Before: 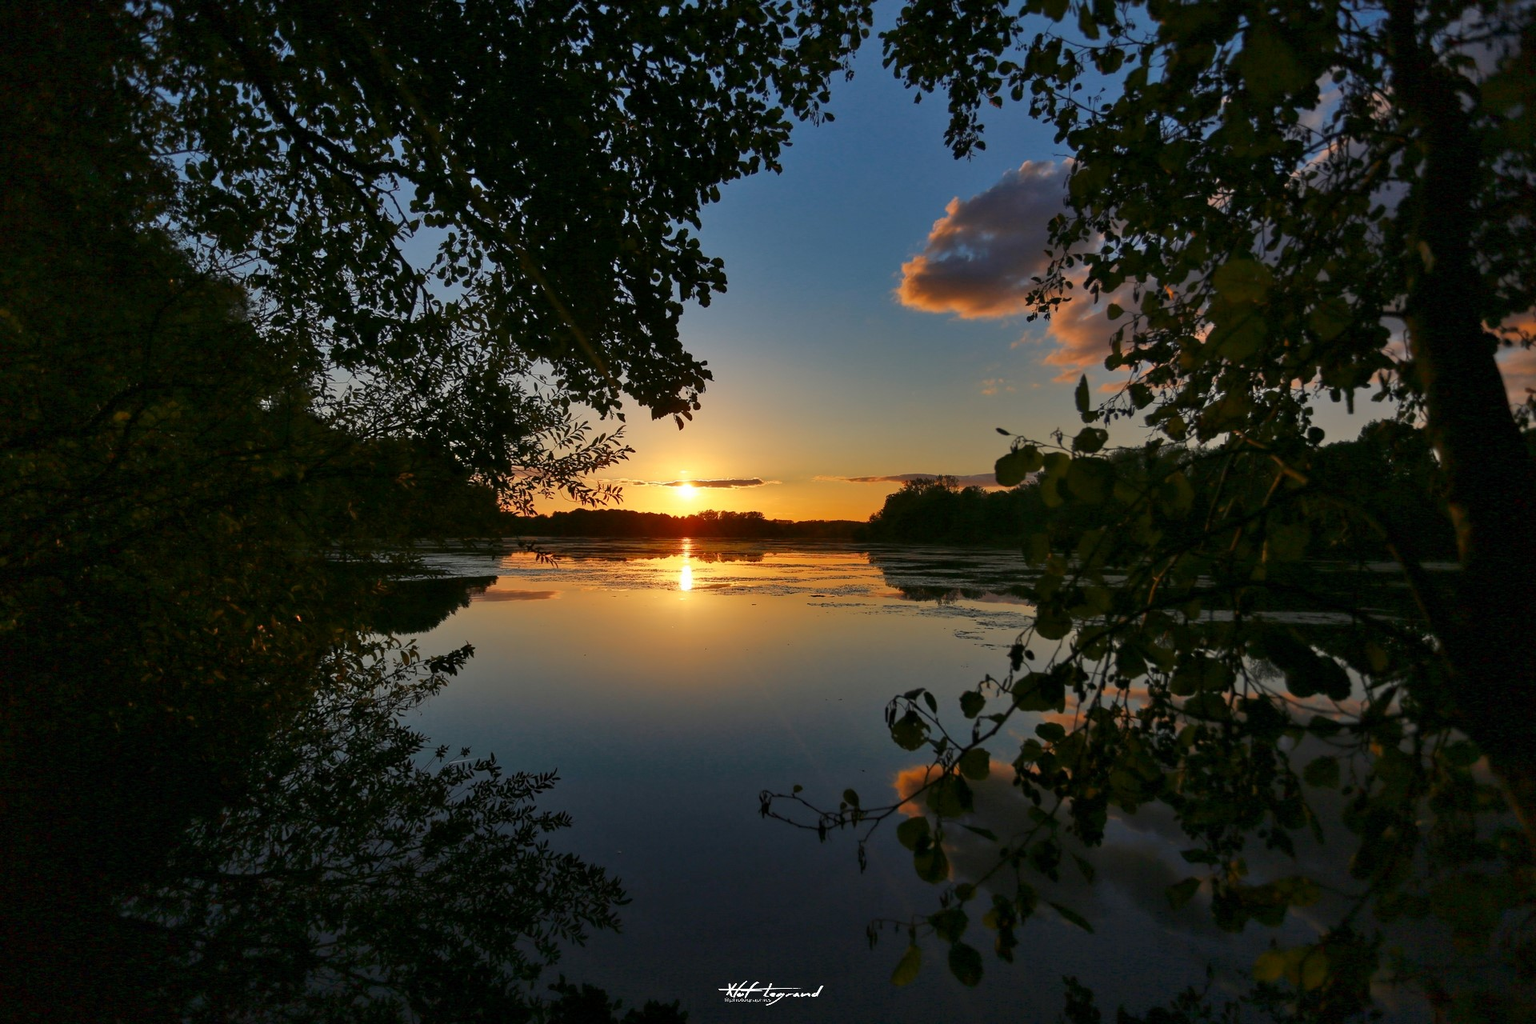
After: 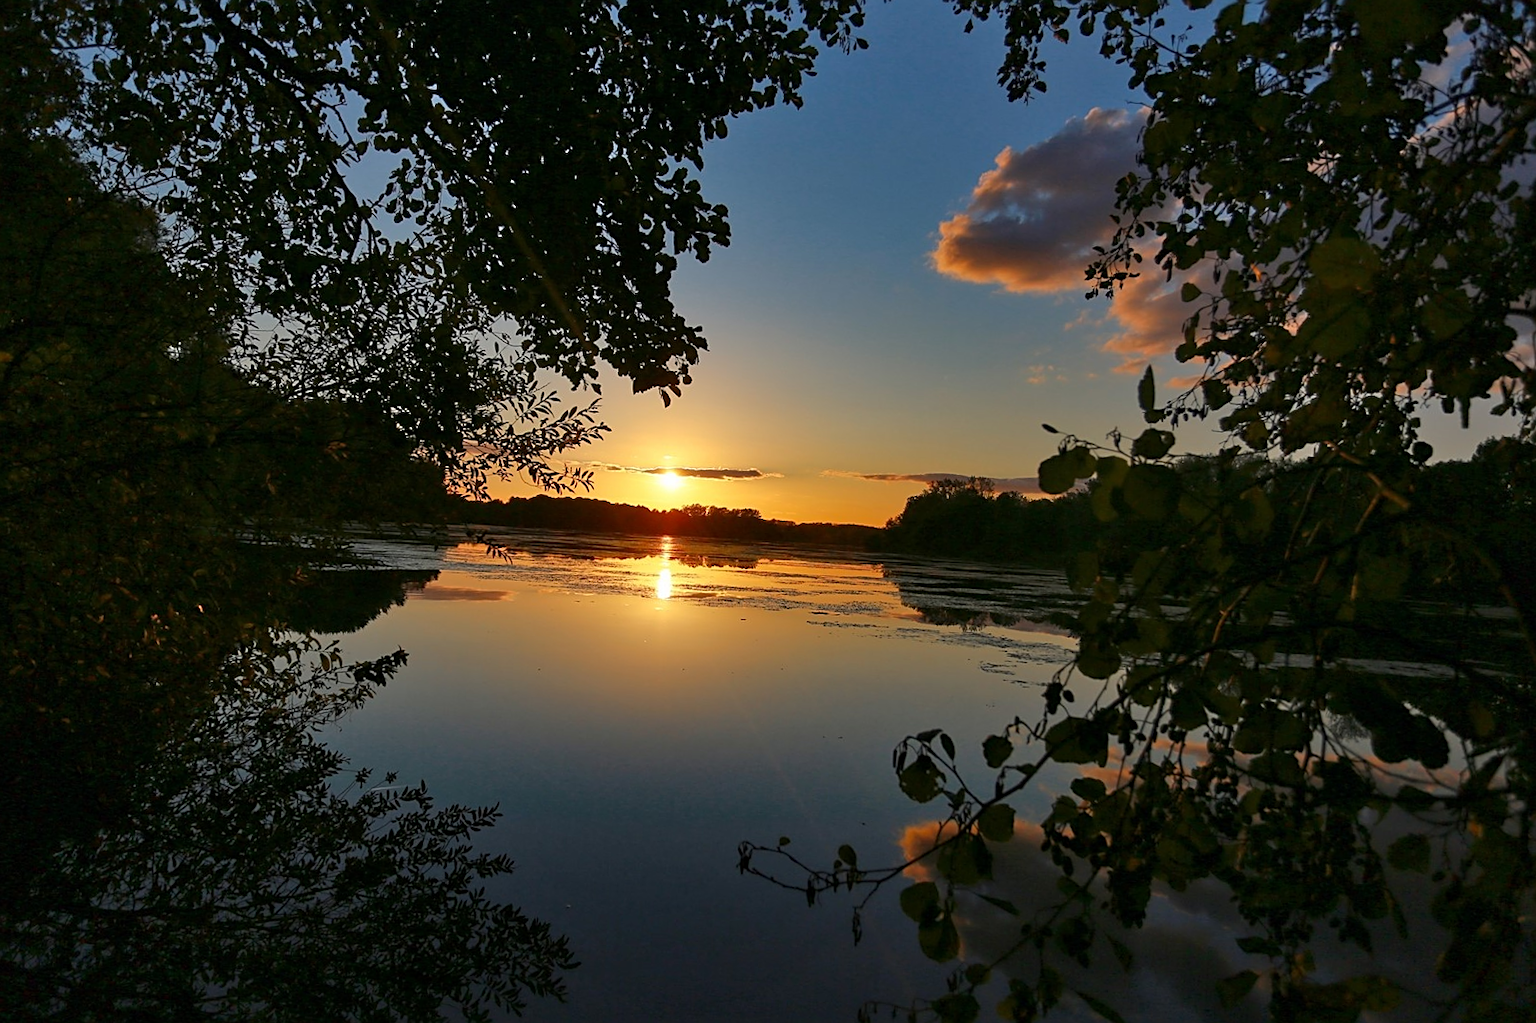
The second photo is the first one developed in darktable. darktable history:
sharpen: on, module defaults
crop and rotate: angle -2.88°, left 5.083%, top 5.168%, right 4.758%, bottom 4.764%
